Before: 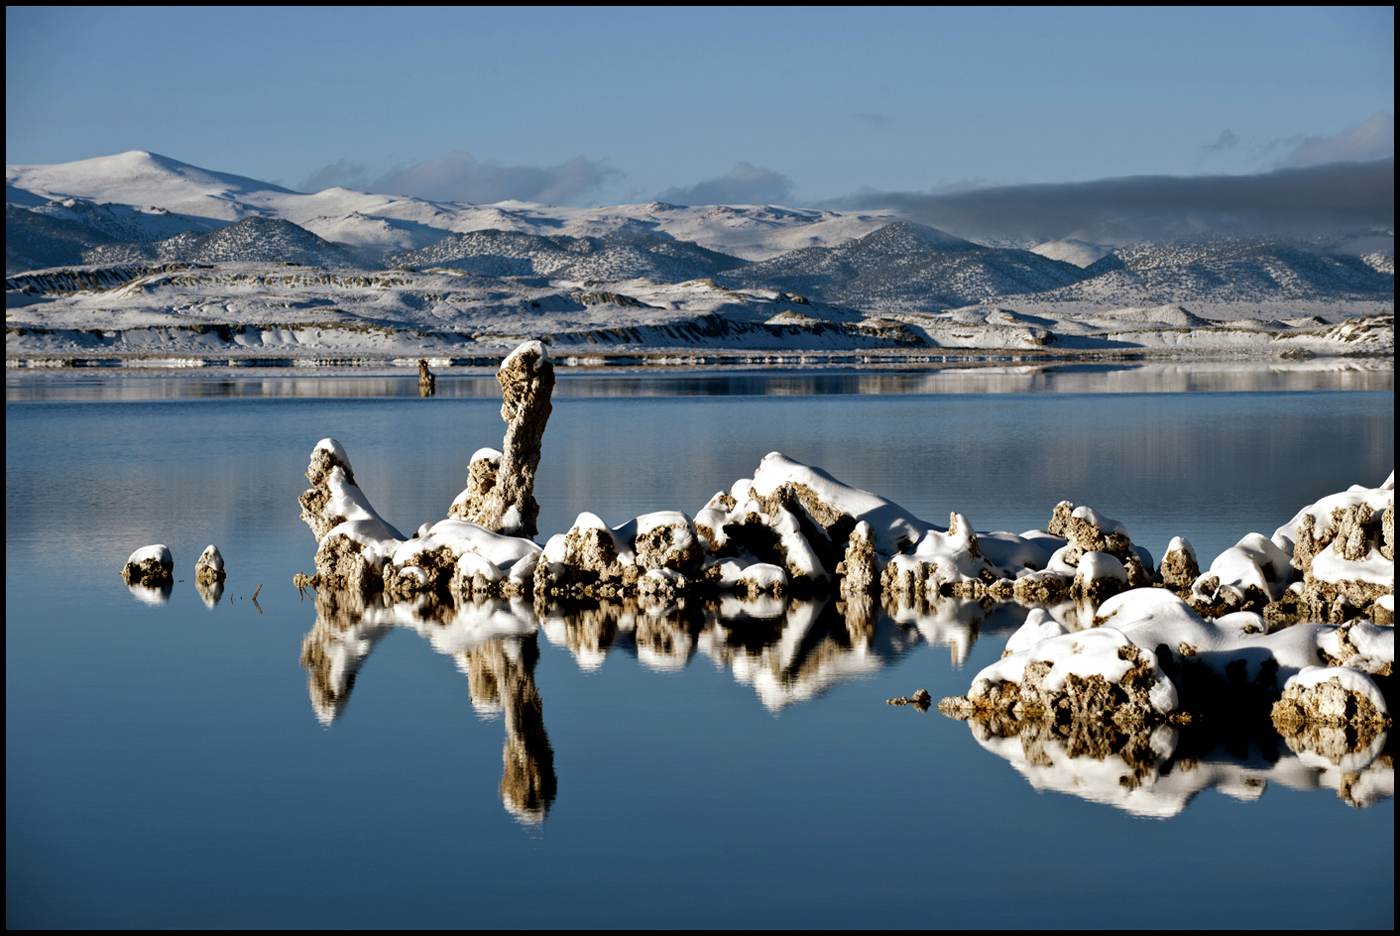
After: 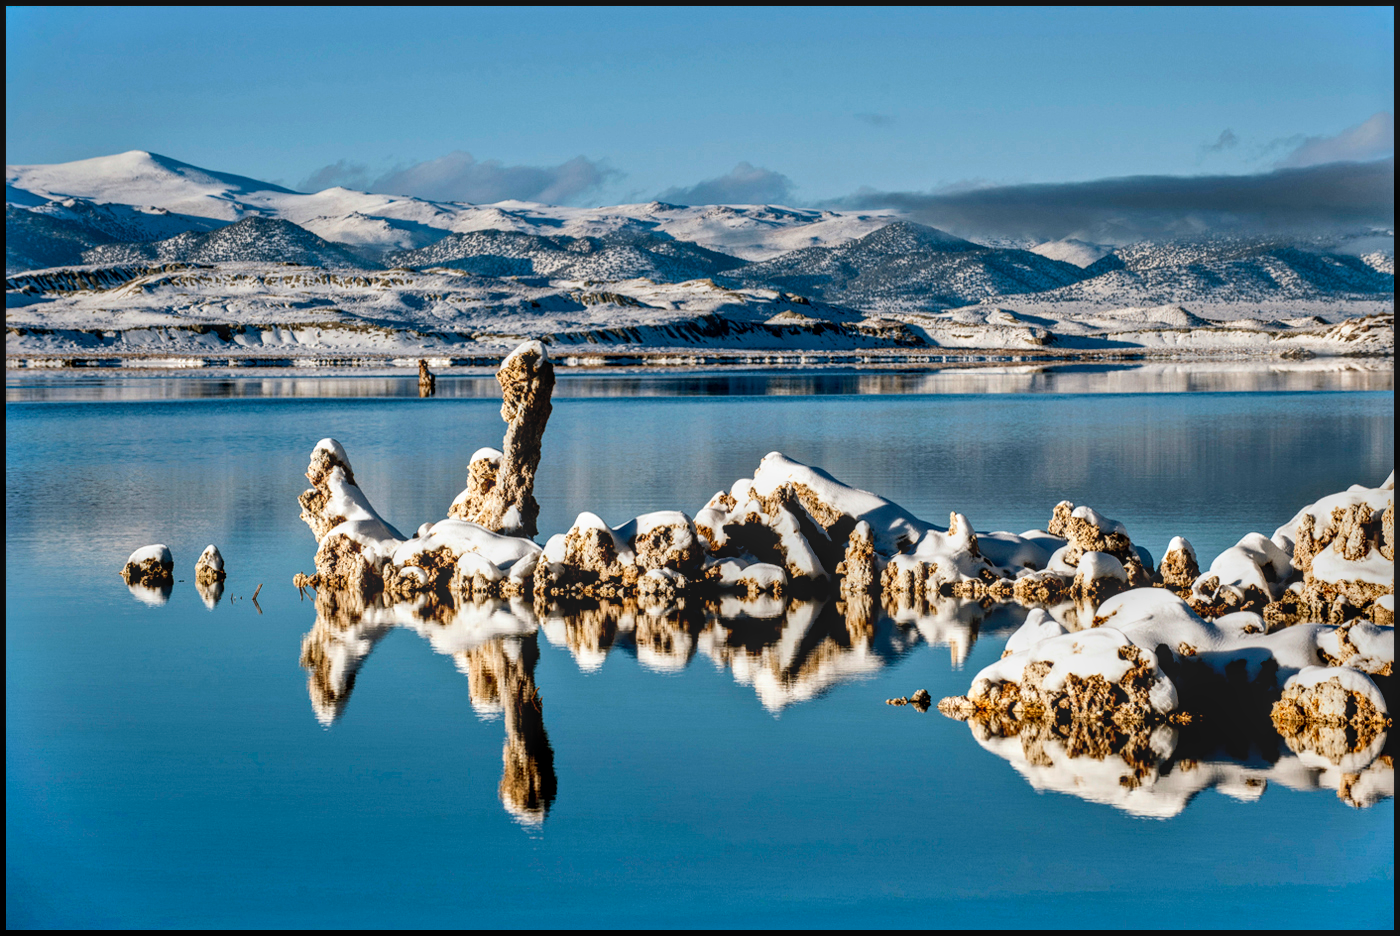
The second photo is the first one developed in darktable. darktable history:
local contrast: highlights 0%, shadows 0%, detail 133%
contrast brightness saturation: contrast 0.2, brightness 0.15, saturation 0.14
shadows and highlights: shadows 52.42, soften with gaussian
